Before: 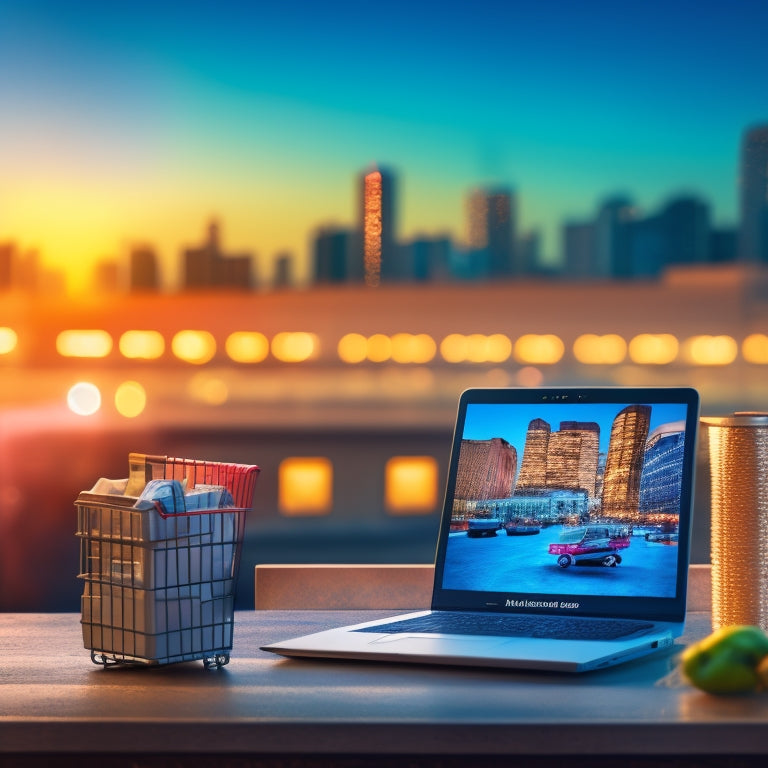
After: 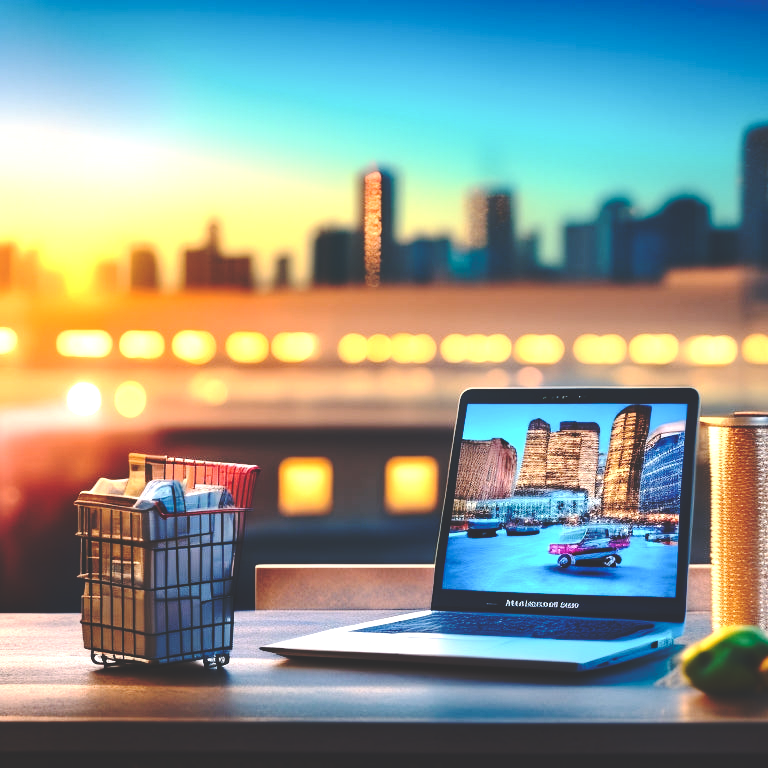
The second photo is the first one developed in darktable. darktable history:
exposure: exposure 0.014 EV, compensate highlight preservation false
tone equalizer: -8 EV -1.08 EV, -7 EV -1.01 EV, -6 EV -0.867 EV, -5 EV -0.578 EV, -3 EV 0.578 EV, -2 EV 0.867 EV, -1 EV 1.01 EV, +0 EV 1.08 EV, edges refinement/feathering 500, mask exposure compensation -1.57 EV, preserve details no
base curve: curves: ch0 [(0, 0.024) (0.055, 0.065) (0.121, 0.166) (0.236, 0.319) (0.693, 0.726) (1, 1)], preserve colors none
